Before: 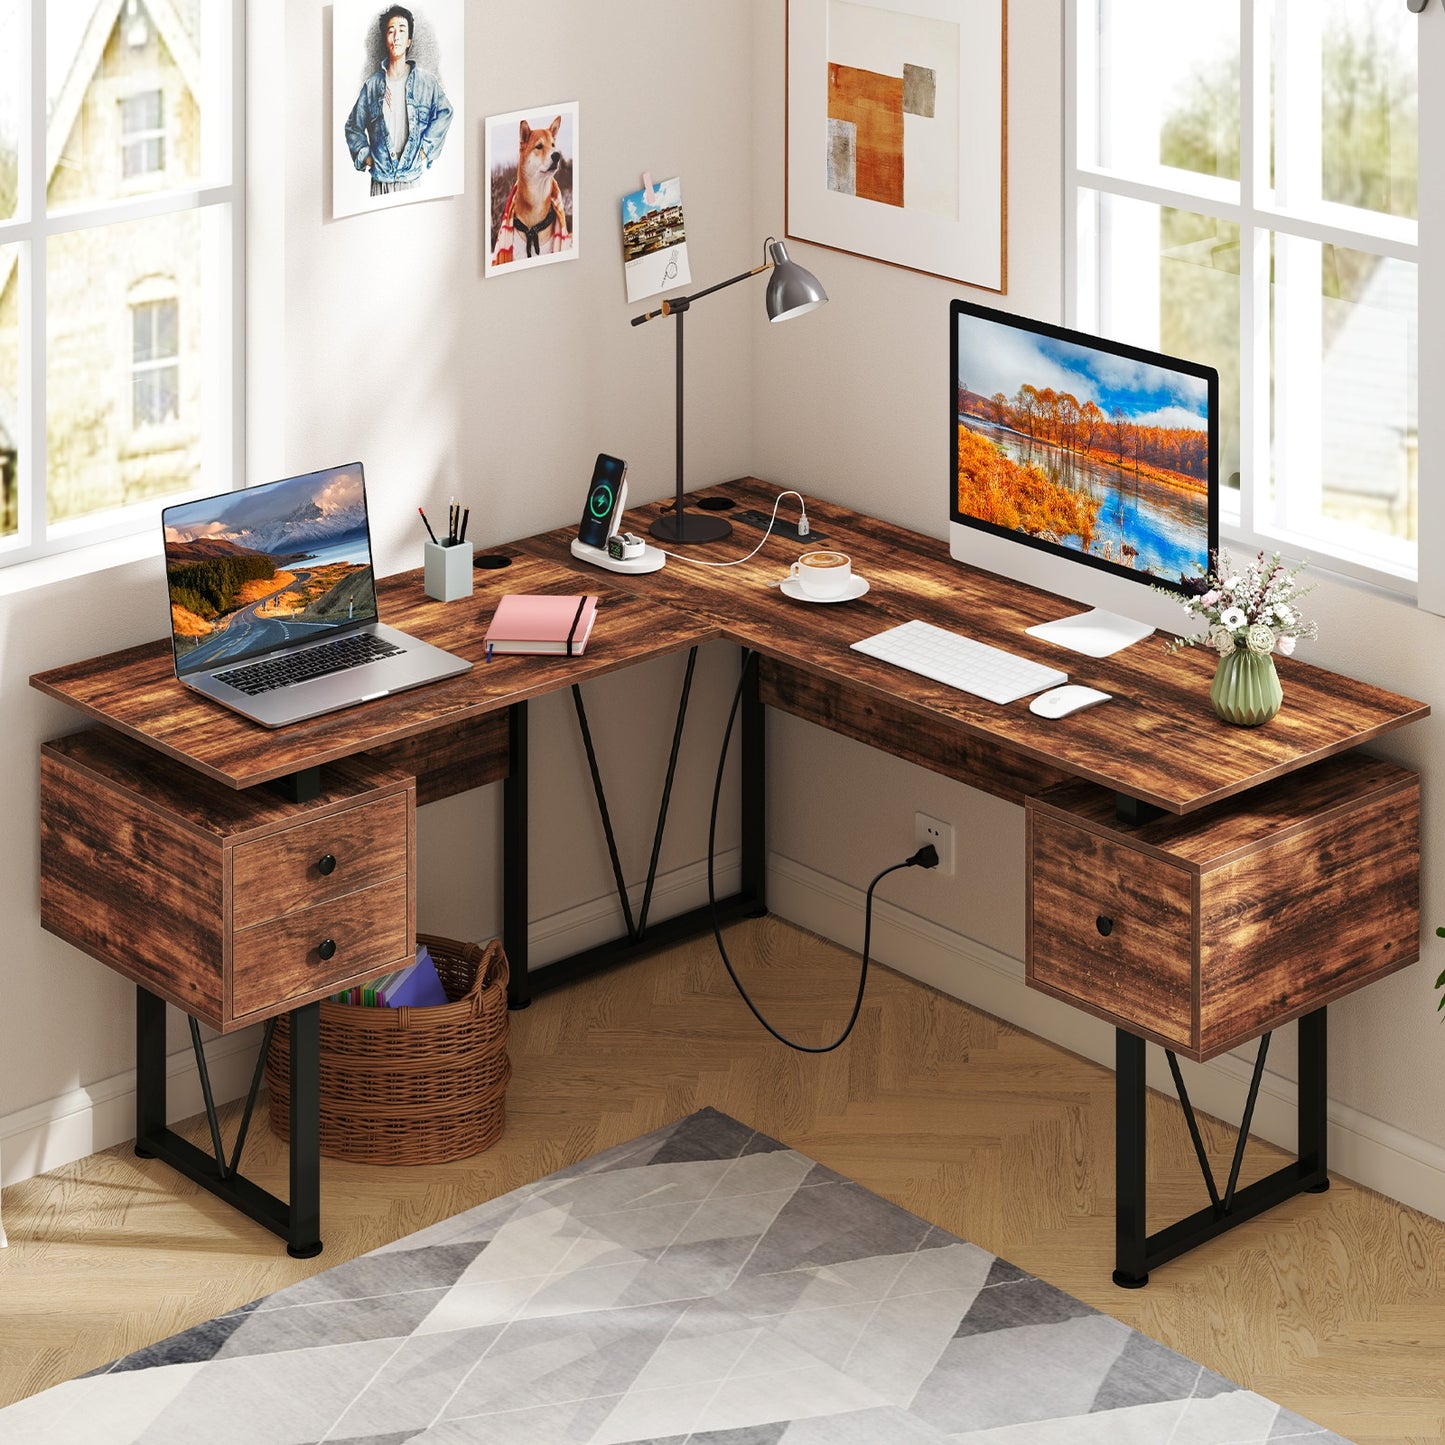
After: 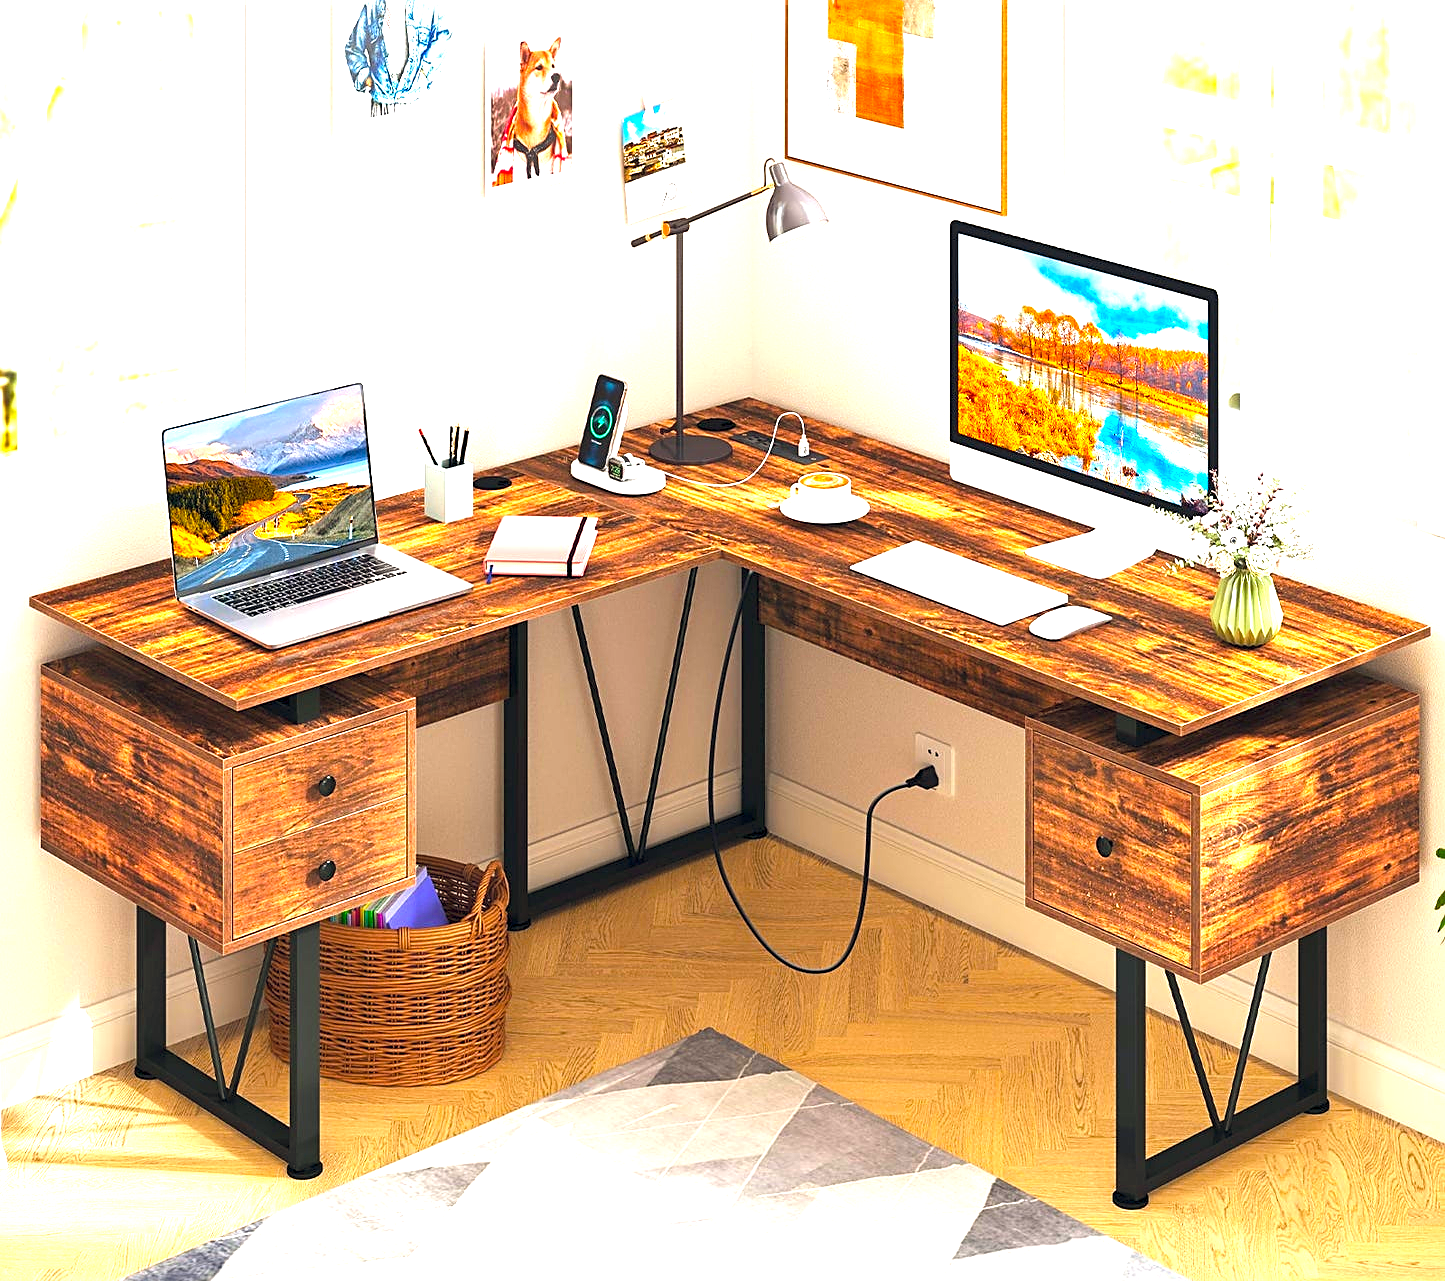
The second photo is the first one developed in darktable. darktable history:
sharpen: on, module defaults
exposure: black level correction 0, exposure 1.756 EV, compensate highlight preservation false
crop and rotate: top 5.483%, bottom 5.808%
color balance rgb: global offset › chroma 0.06%, global offset › hue 253.08°, perceptual saturation grading › global saturation 29.489%, global vibrance 24.359%
